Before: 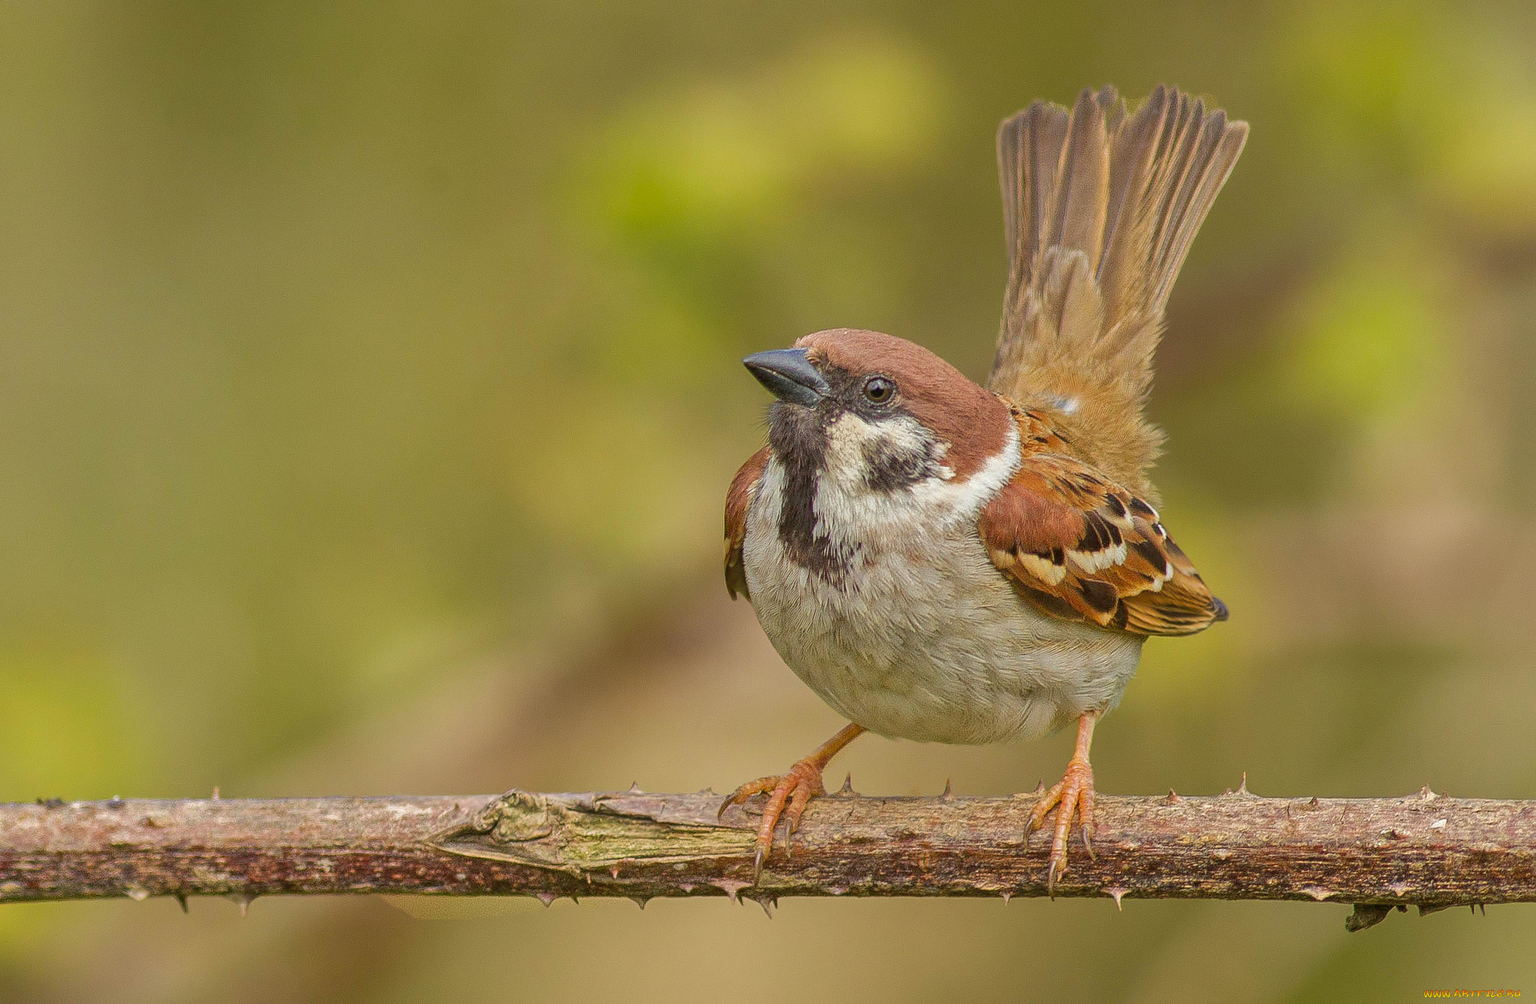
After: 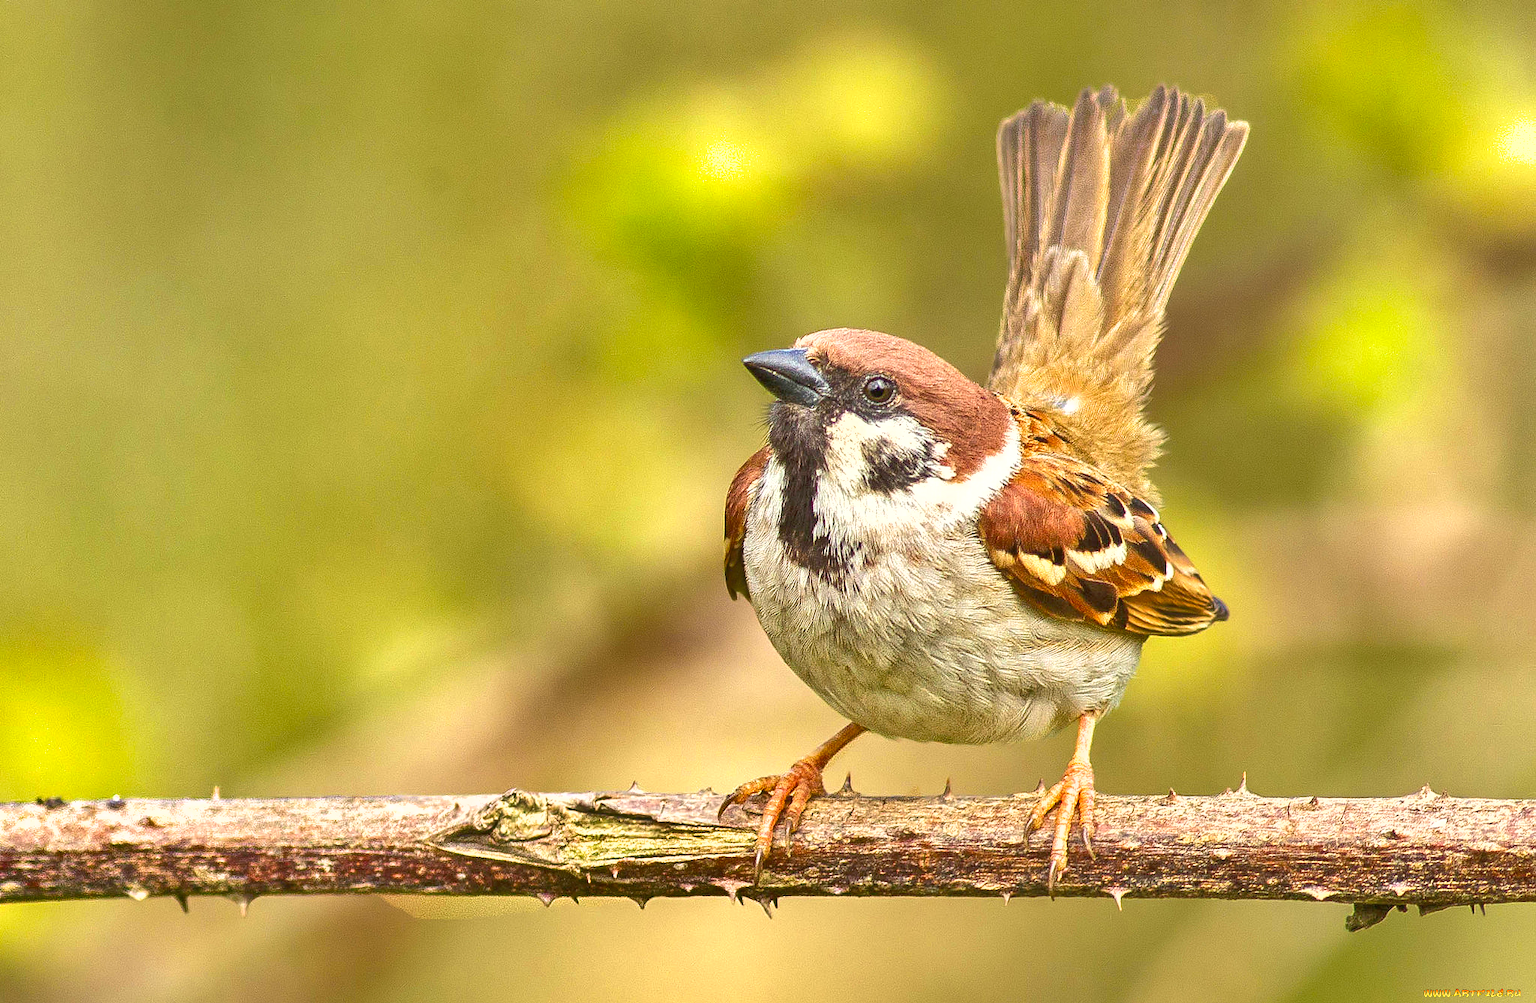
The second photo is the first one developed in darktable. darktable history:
exposure: exposure 1.25 EV, compensate exposure bias true, compensate highlight preservation false
shadows and highlights: radius 108.52, shadows 23.73, highlights -59.32, low approximation 0.01, soften with gaussian
